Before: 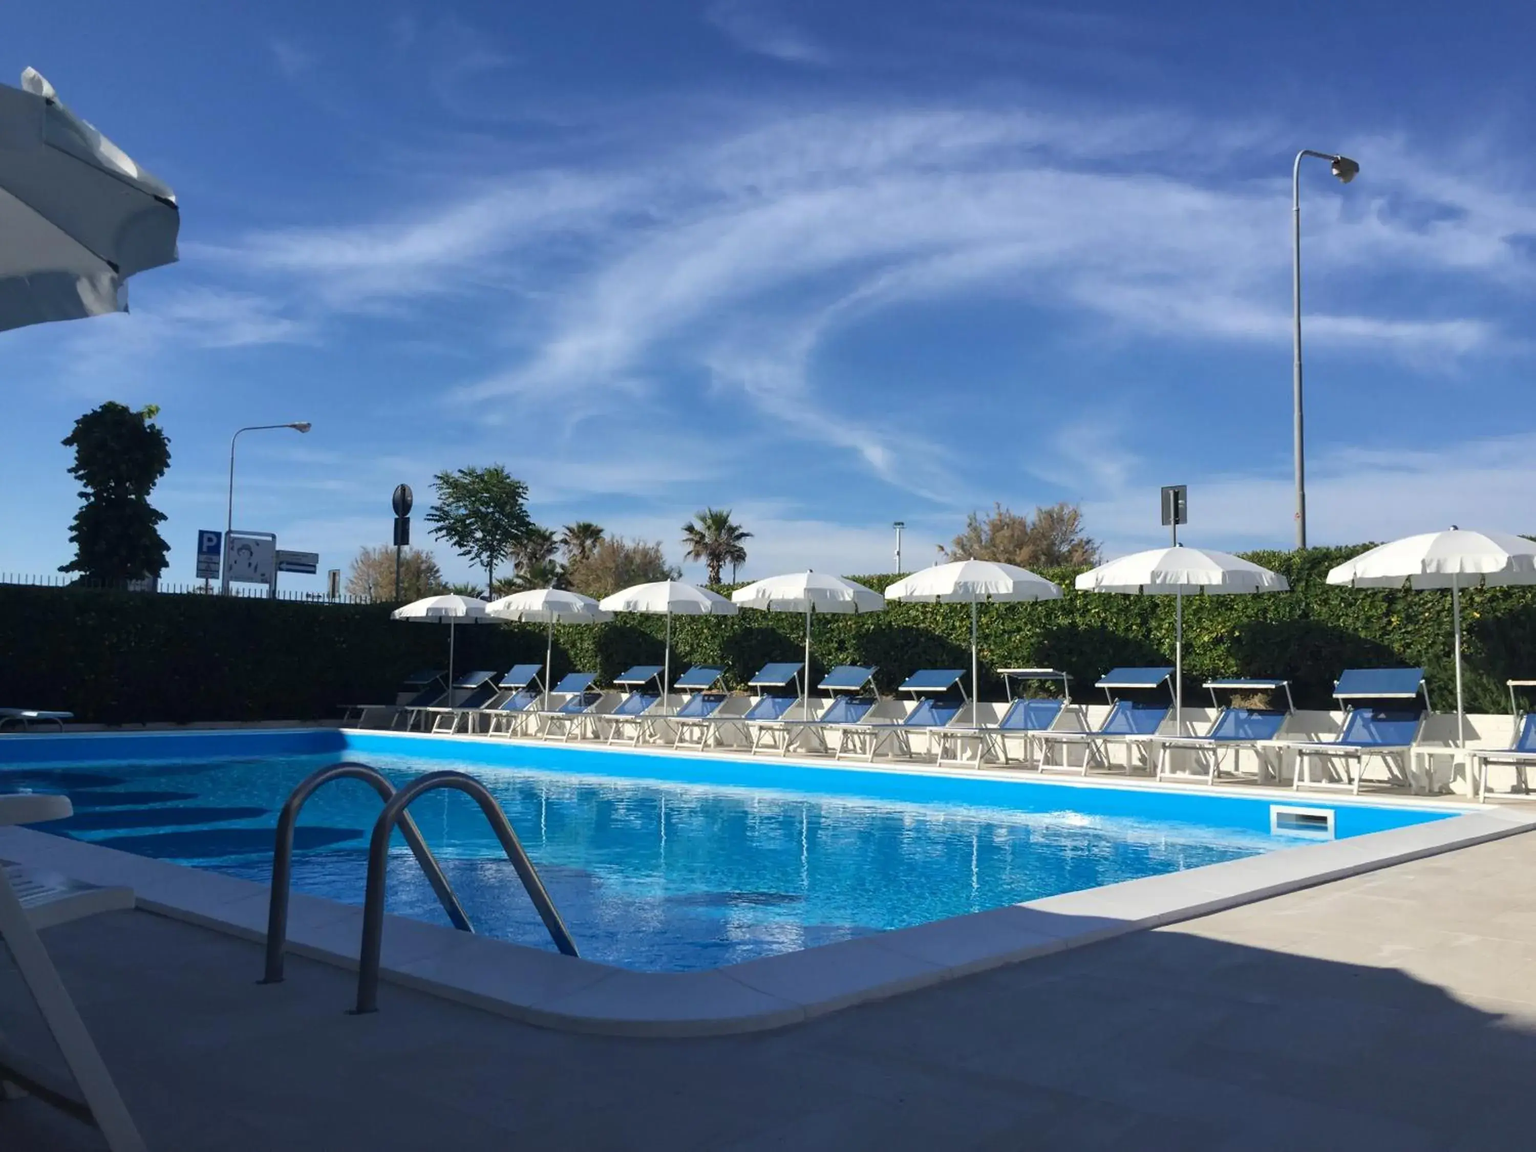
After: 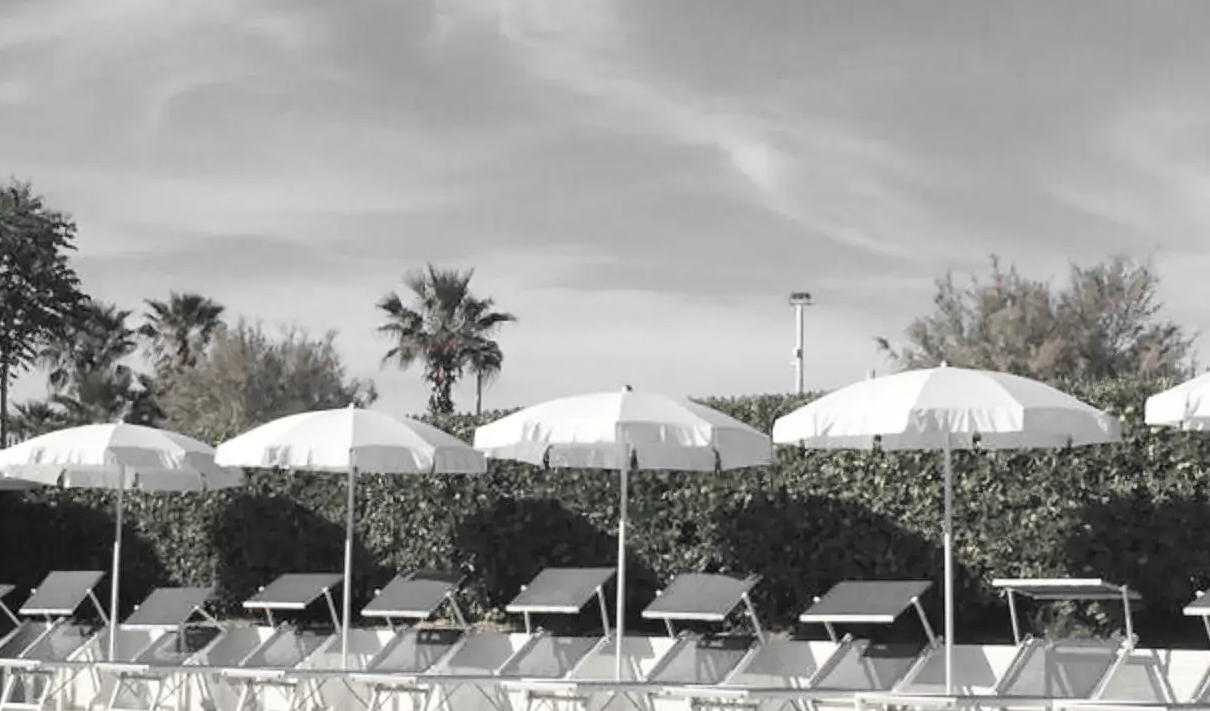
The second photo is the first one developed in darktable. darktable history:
crop: left 31.85%, top 32.346%, right 27.81%, bottom 36.036%
contrast brightness saturation: contrast 0.142, brightness 0.206
color zones: curves: ch1 [(0, 0.831) (0.08, 0.771) (0.157, 0.268) (0.241, 0.207) (0.562, -0.005) (0.714, -0.013) (0.876, 0.01) (1, 0.831)]
